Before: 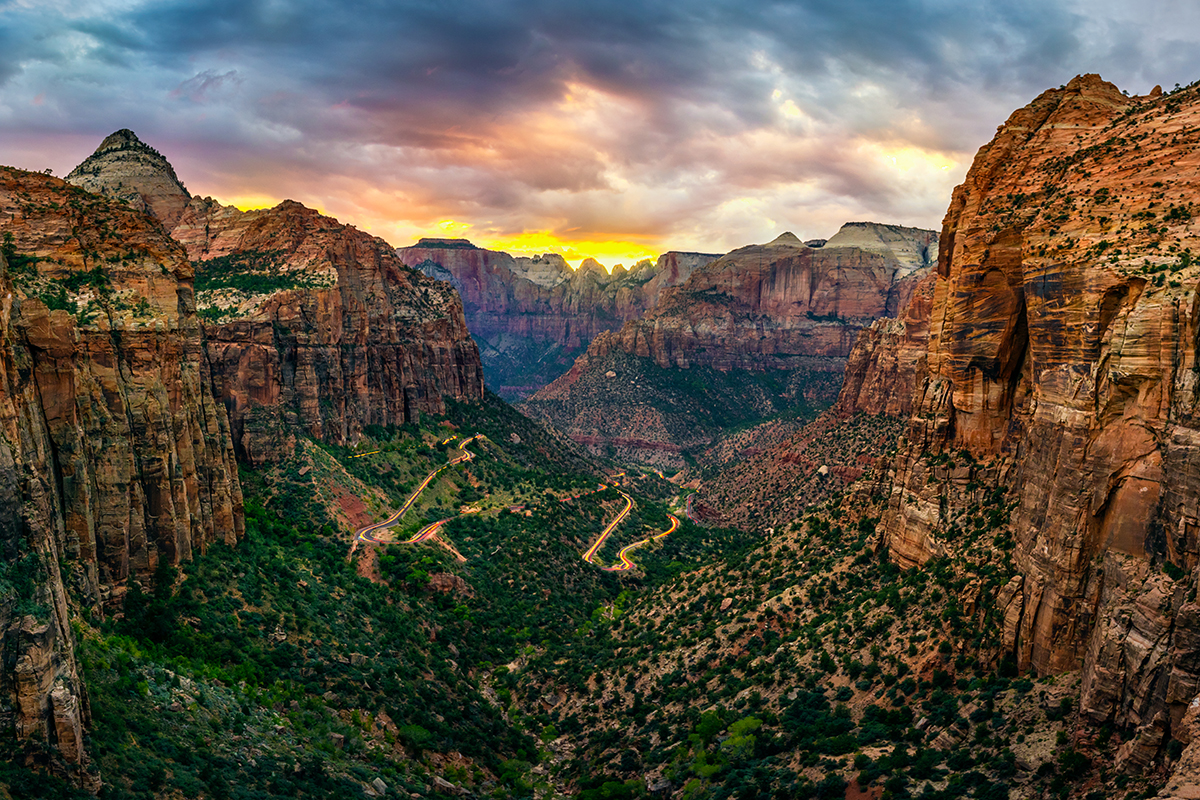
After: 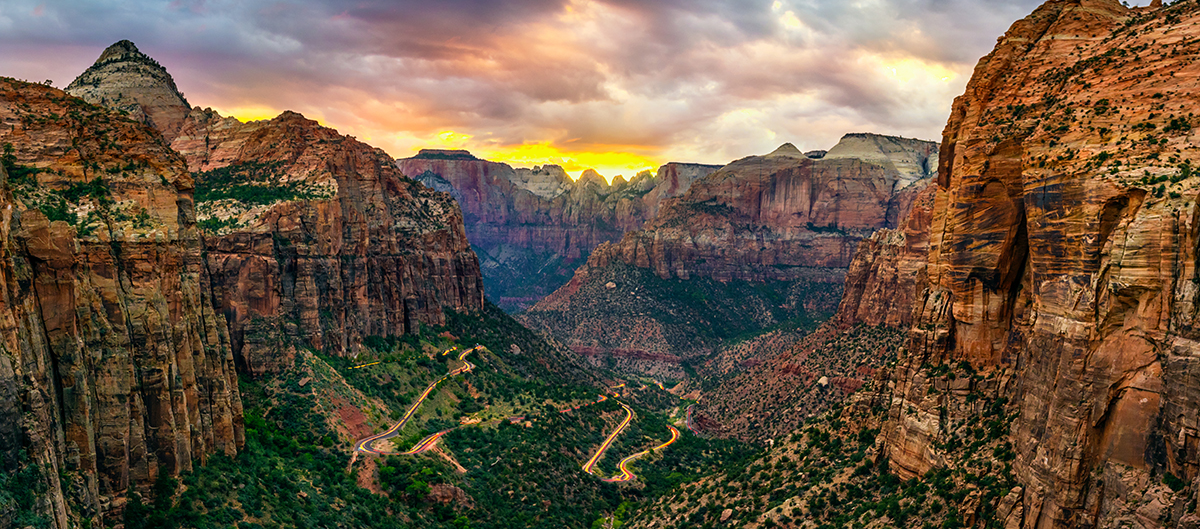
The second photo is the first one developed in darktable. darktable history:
crop: top 11.15%, bottom 22.63%
